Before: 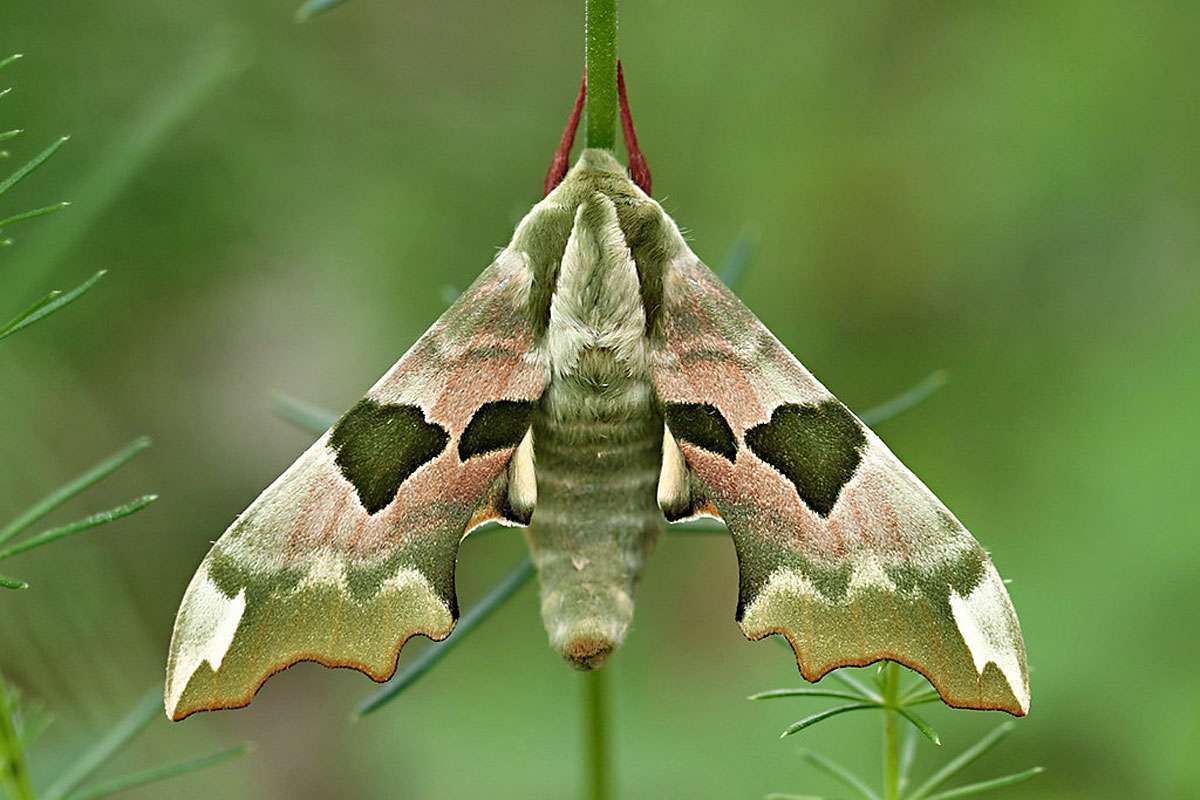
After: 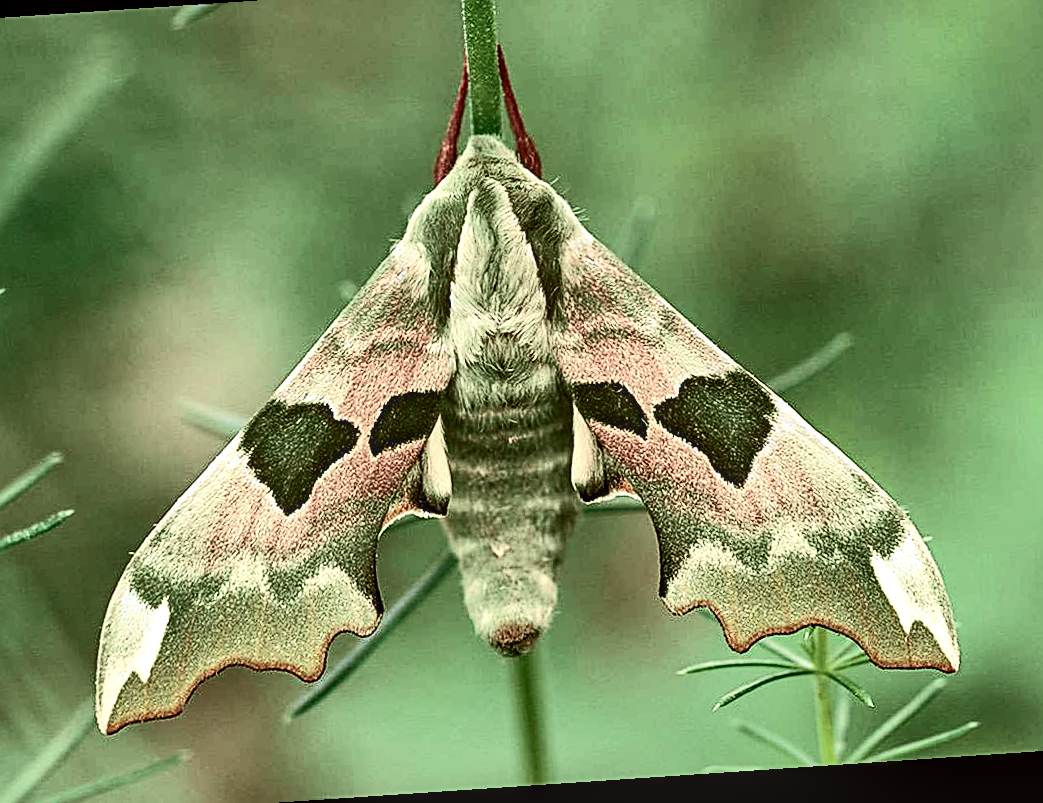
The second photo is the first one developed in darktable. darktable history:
white balance: red 0.98, blue 1.034
sharpen: on, module defaults
crop: left 9.807%, top 6.259%, right 7.334%, bottom 2.177%
rotate and perspective: rotation -4.2°, shear 0.006, automatic cropping off
color balance rgb: perceptual saturation grading › highlights -31.88%, perceptual saturation grading › mid-tones 5.8%, perceptual saturation grading › shadows 18.12%, perceptual brilliance grading › highlights 3.62%, perceptual brilliance grading › mid-tones -18.12%, perceptual brilliance grading › shadows -41.3%
tone curve: curves: ch0 [(0, 0.006) (0.184, 0.172) (0.405, 0.46) (0.456, 0.528) (0.634, 0.728) (0.877, 0.89) (0.984, 0.935)]; ch1 [(0, 0) (0.443, 0.43) (0.492, 0.495) (0.566, 0.582) (0.595, 0.606) (0.608, 0.609) (0.65, 0.677) (1, 1)]; ch2 [(0, 0) (0.33, 0.301) (0.421, 0.443) (0.447, 0.489) (0.492, 0.495) (0.537, 0.583) (0.586, 0.591) (0.663, 0.686) (1, 1)], color space Lab, independent channels, preserve colors none
local contrast: on, module defaults
exposure: exposure 0.507 EV, compensate highlight preservation false
